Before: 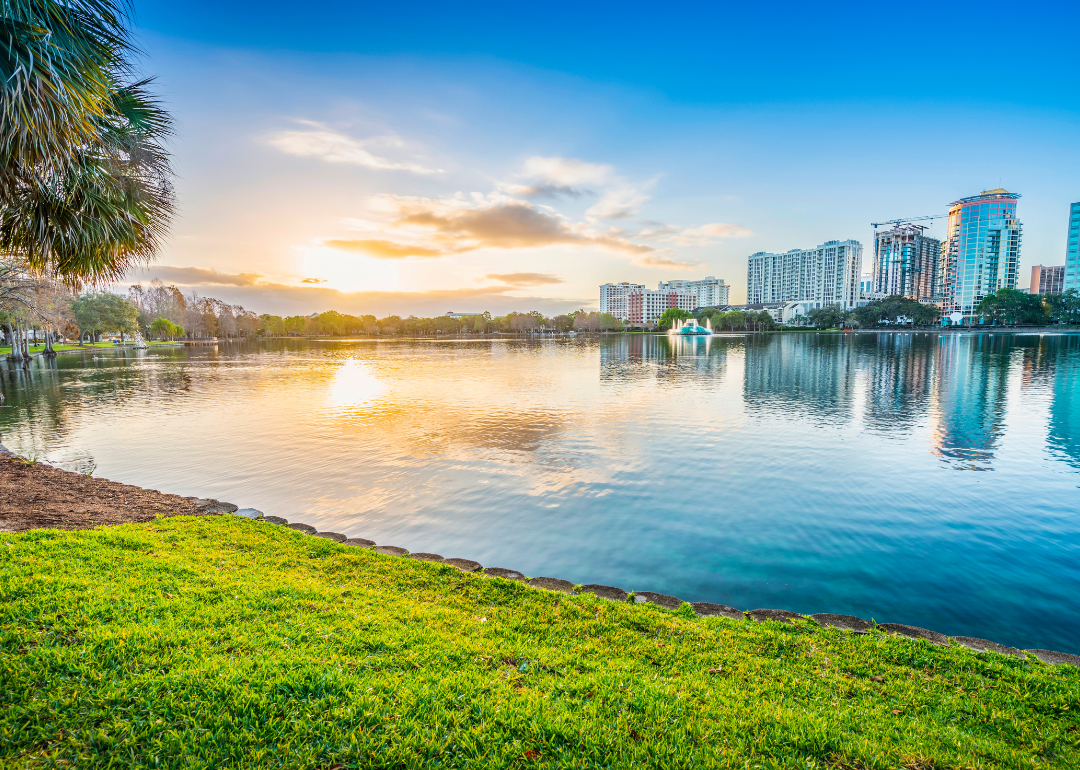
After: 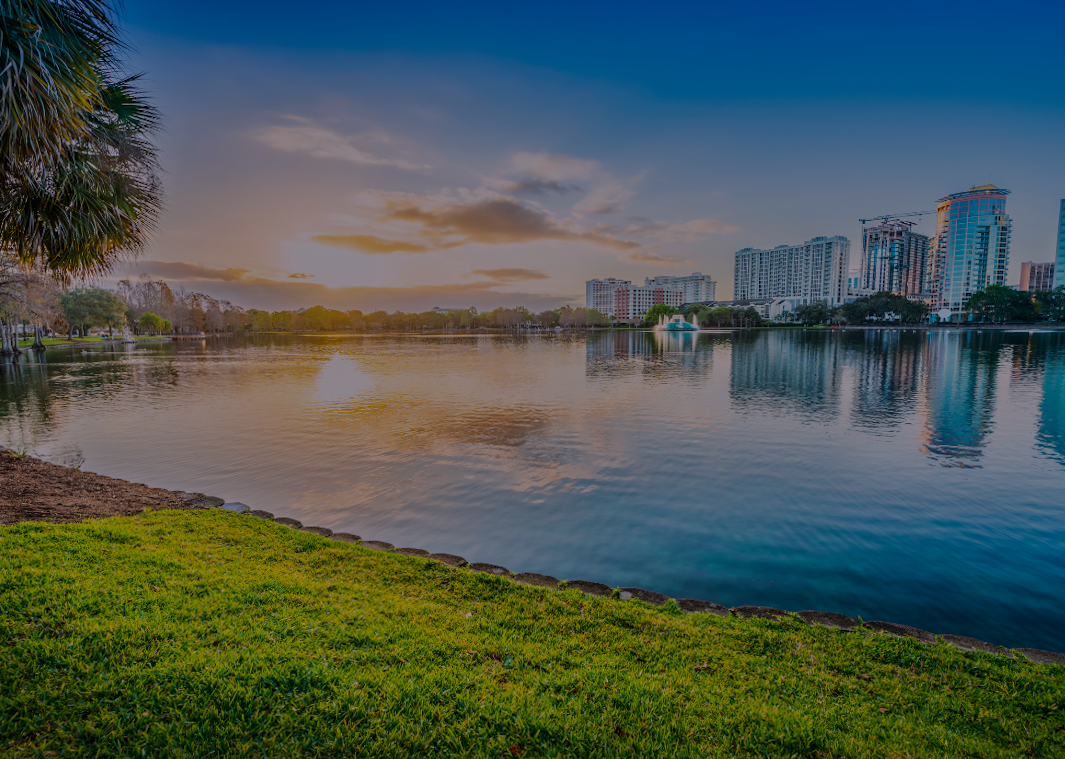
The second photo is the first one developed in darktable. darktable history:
crop and rotate: left 0.614%, top 0.179%, bottom 0.309%
rotate and perspective: rotation 0.192°, lens shift (horizontal) -0.015, crop left 0.005, crop right 0.996, crop top 0.006, crop bottom 0.99
white balance: red 1.05, blue 1.072
tone equalizer: -8 EV -2 EV, -7 EV -2 EV, -6 EV -2 EV, -5 EV -2 EV, -4 EV -2 EV, -3 EV -2 EV, -2 EV -2 EV, -1 EV -1.63 EV, +0 EV -2 EV
